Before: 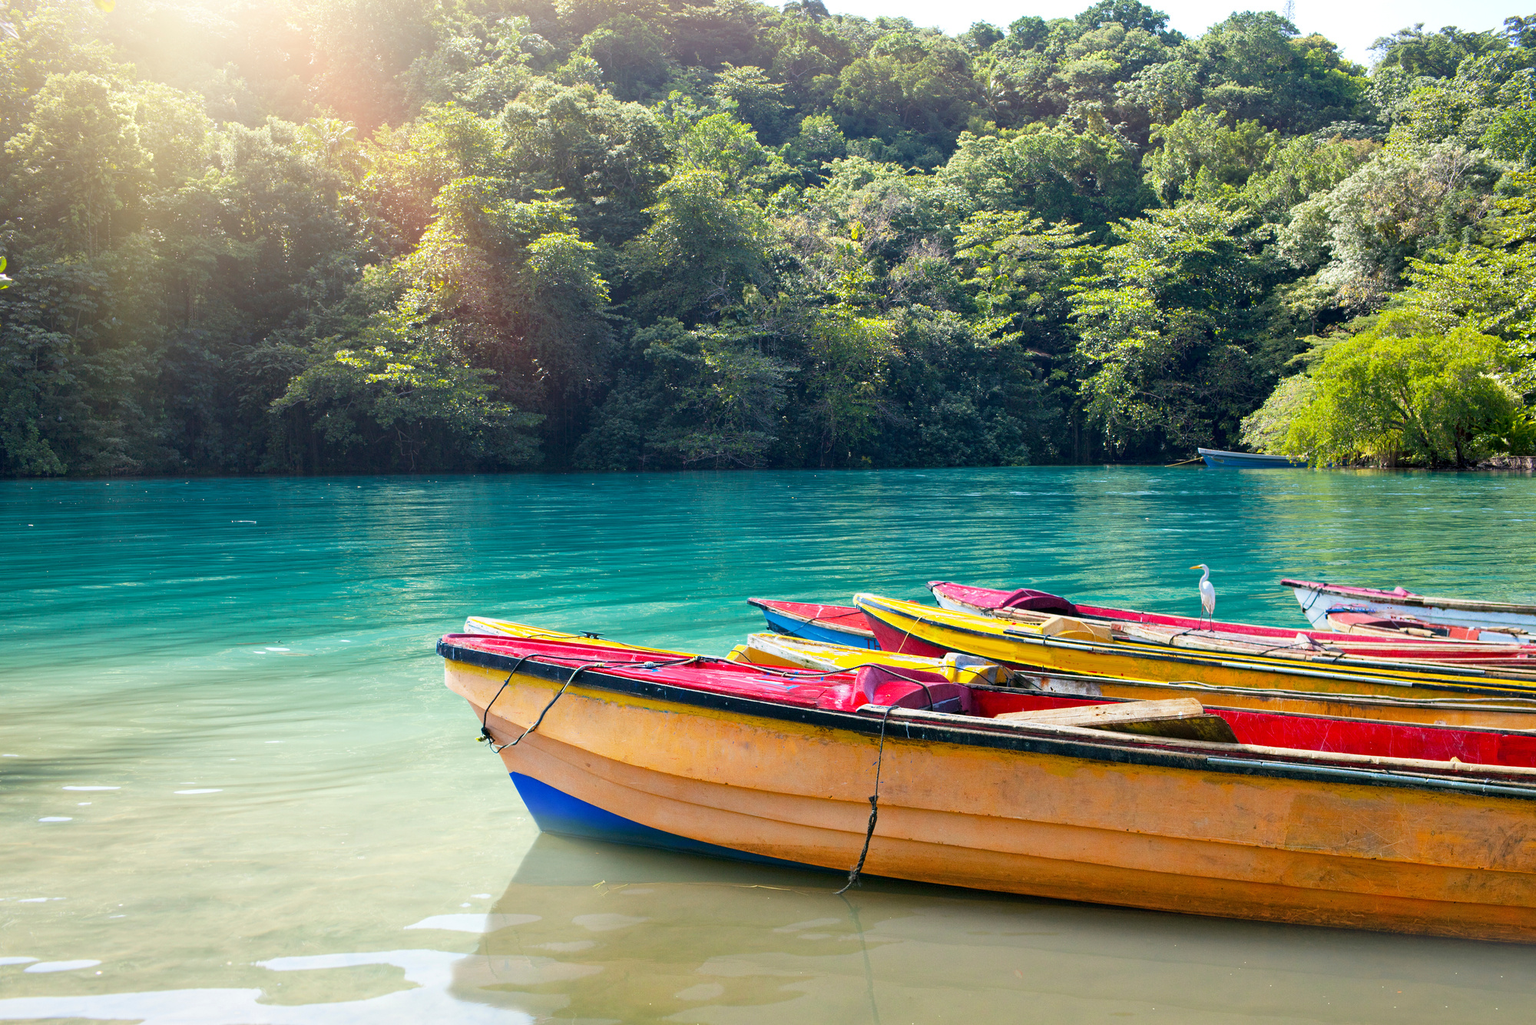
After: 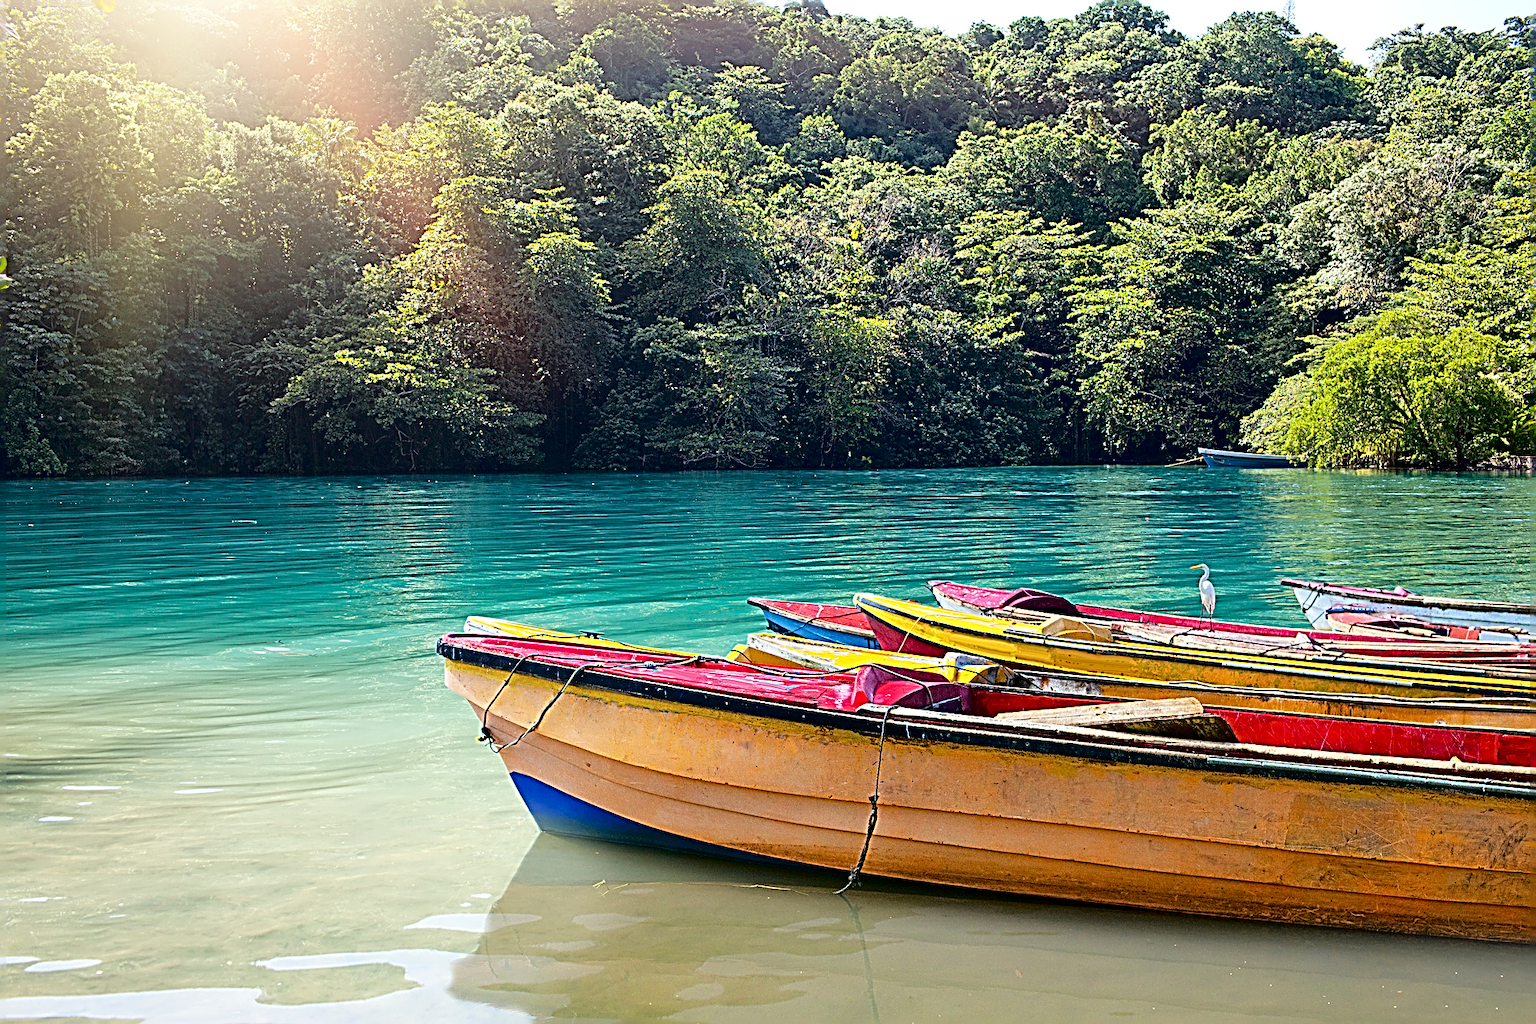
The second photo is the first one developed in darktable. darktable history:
sharpen: radius 3.158, amount 1.731
white balance: emerald 1
fill light: exposure -2 EV, width 8.6
